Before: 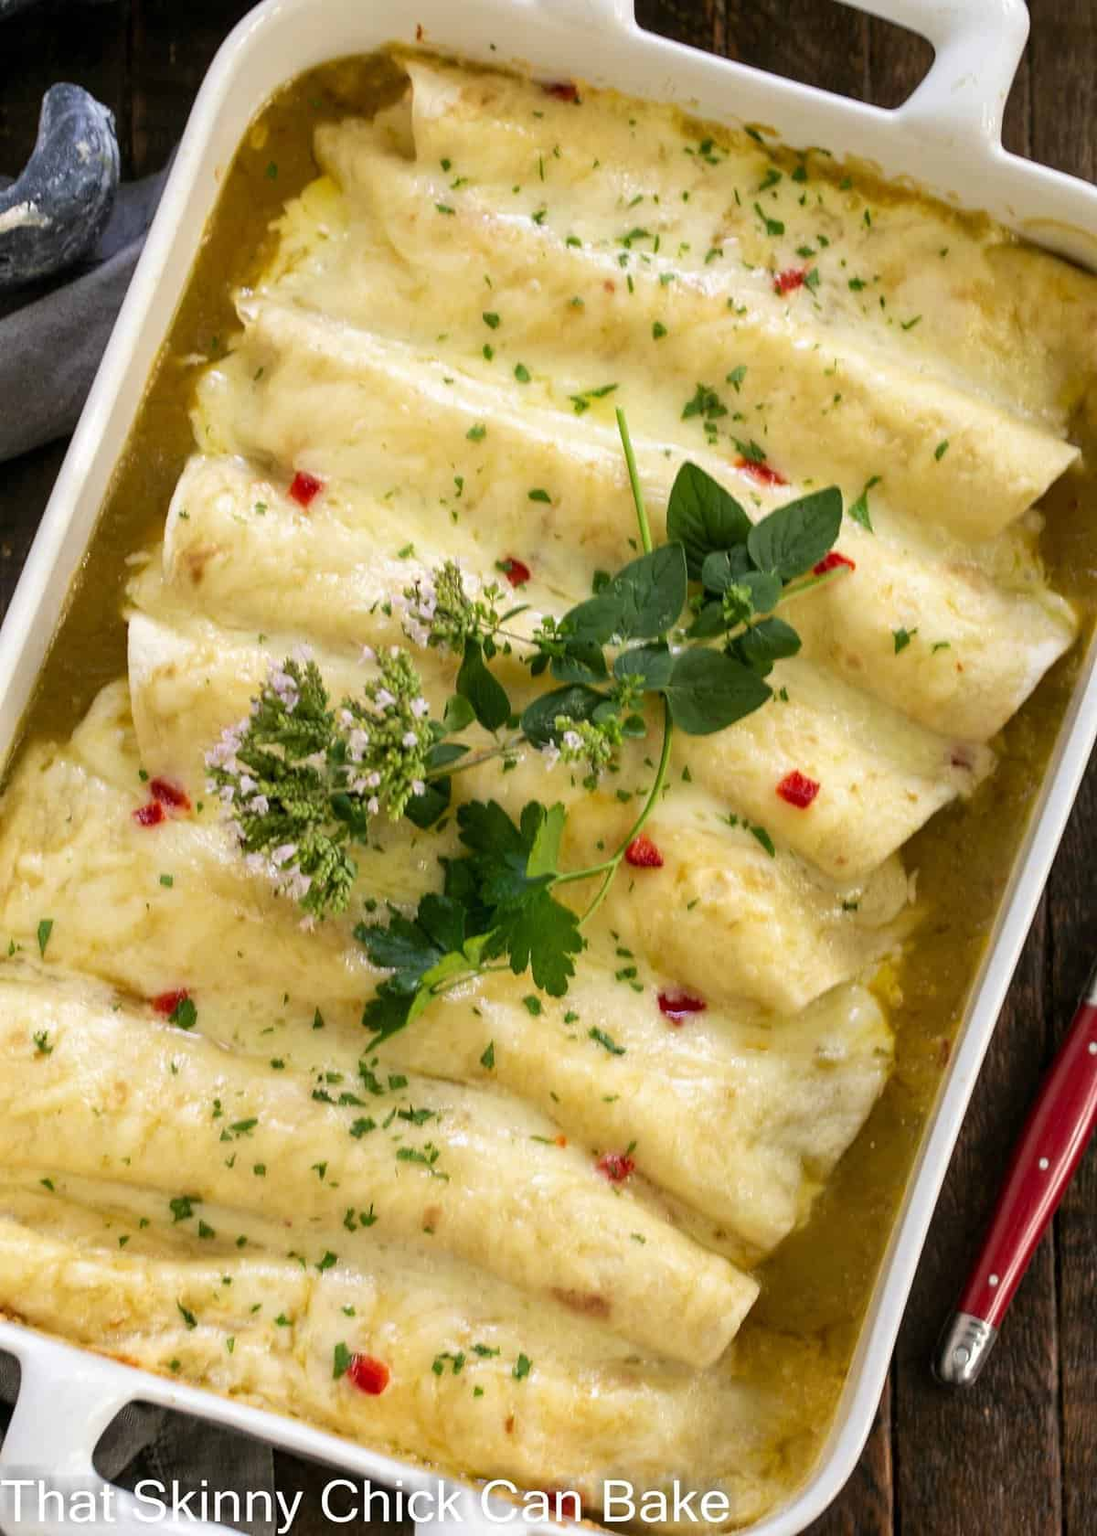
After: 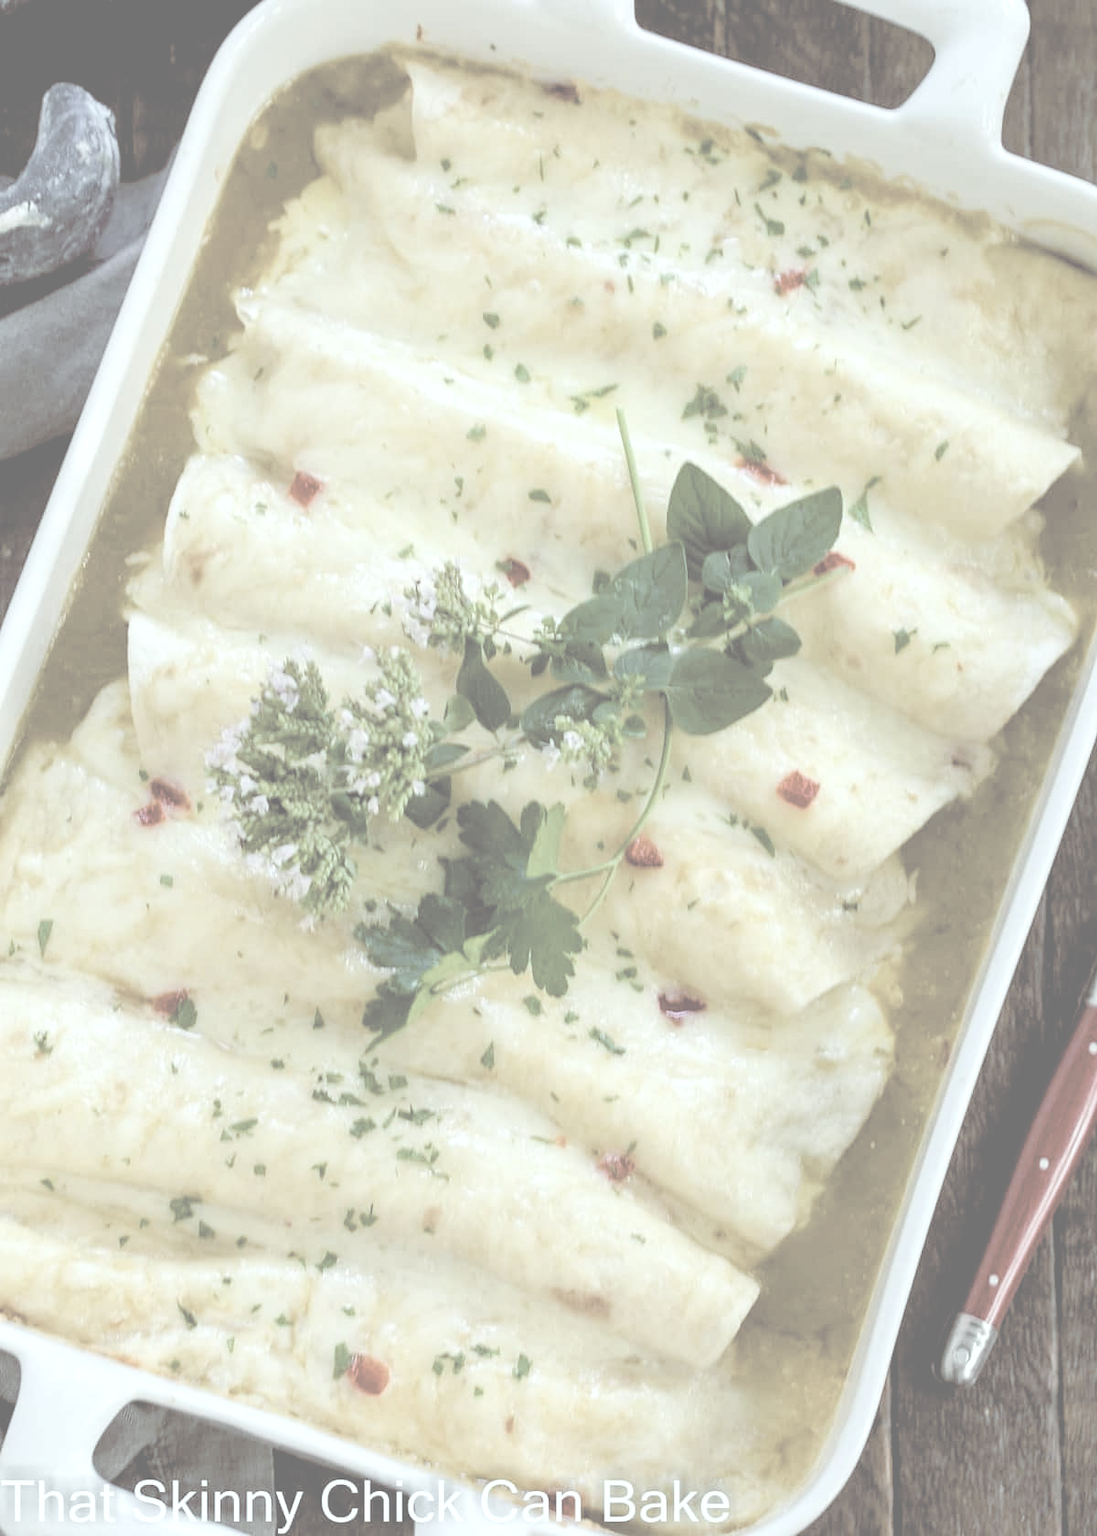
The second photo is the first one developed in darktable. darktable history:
color balance rgb: shadows lift › luminance -7.7%, shadows lift › chroma 2.13%, shadows lift › hue 200.79°, power › luminance -7.77%, power › chroma 2.27%, power › hue 220.69°, highlights gain › luminance 15.15%, highlights gain › chroma 4%, highlights gain › hue 209.35°, global offset › luminance -0.21%, global offset › chroma 0.27%, perceptual saturation grading › global saturation 24.42%, perceptual saturation grading › highlights -24.42%, perceptual saturation grading › mid-tones 24.42%, perceptual saturation grading › shadows 40%, perceptual brilliance grading › global brilliance -5%, perceptual brilliance grading › highlights 24.42%, perceptual brilliance grading › mid-tones 7%, perceptual brilliance grading › shadows -5%
contrast brightness saturation: contrast -0.32, brightness 0.75, saturation -0.78
